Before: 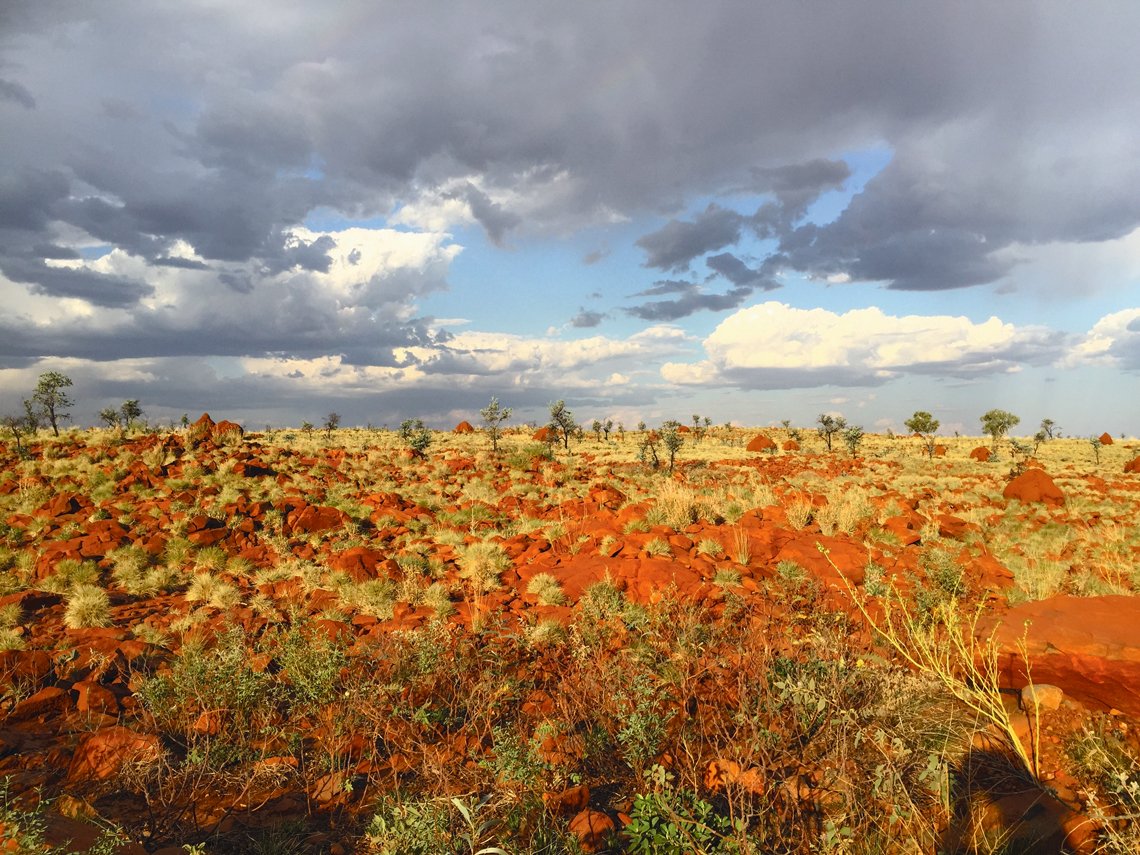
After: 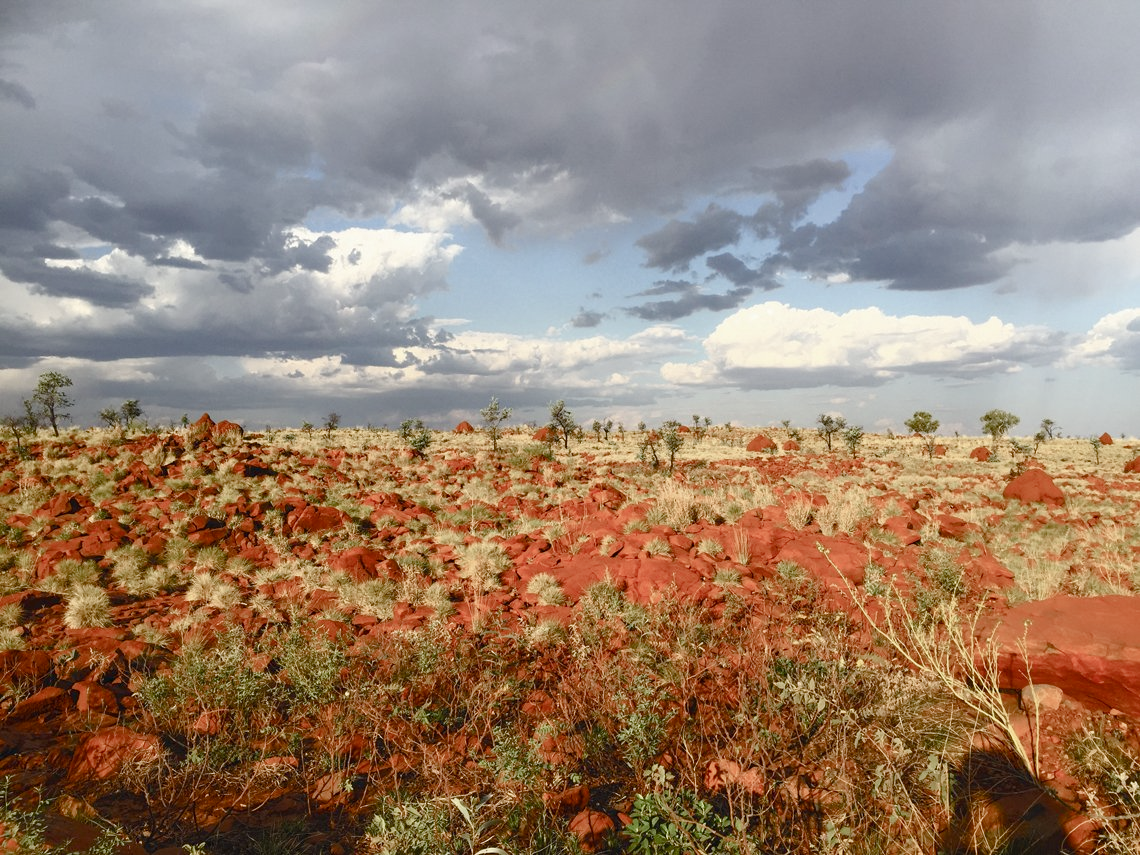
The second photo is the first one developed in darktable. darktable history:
color balance rgb: linear chroma grading › shadows -1.51%, linear chroma grading › highlights -14.024%, linear chroma grading › global chroma -9.704%, linear chroma grading › mid-tones -10.147%, perceptual saturation grading › global saturation 20%, perceptual saturation grading › highlights -49.87%, perceptual saturation grading › shadows 25.545%, global vibrance 2.29%
